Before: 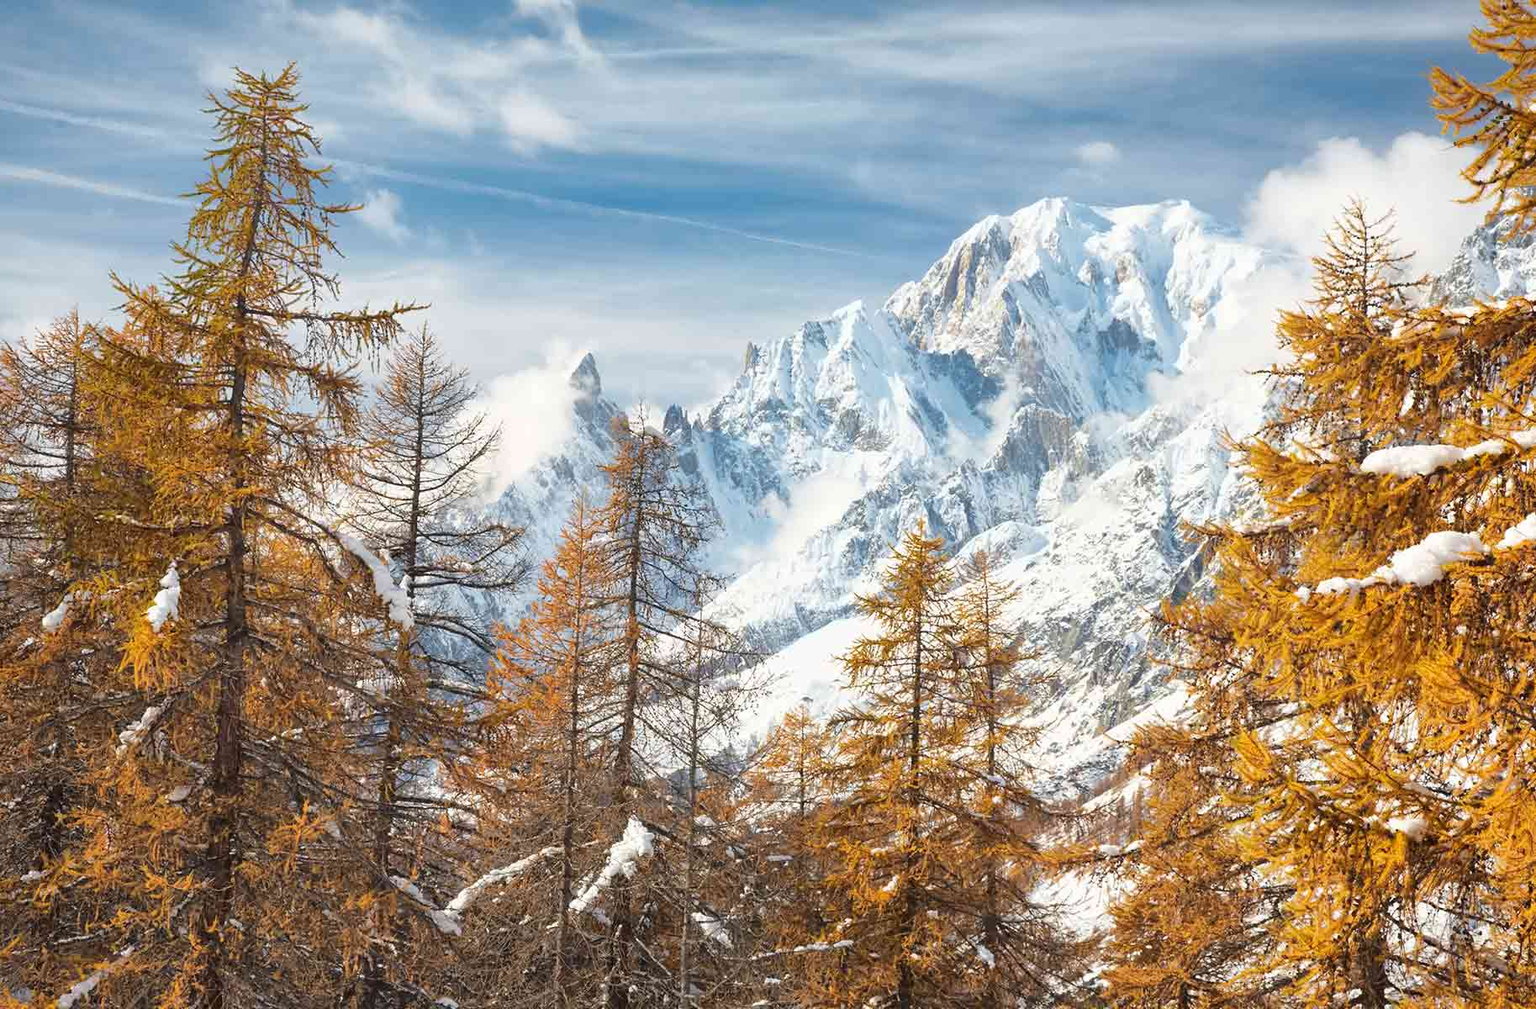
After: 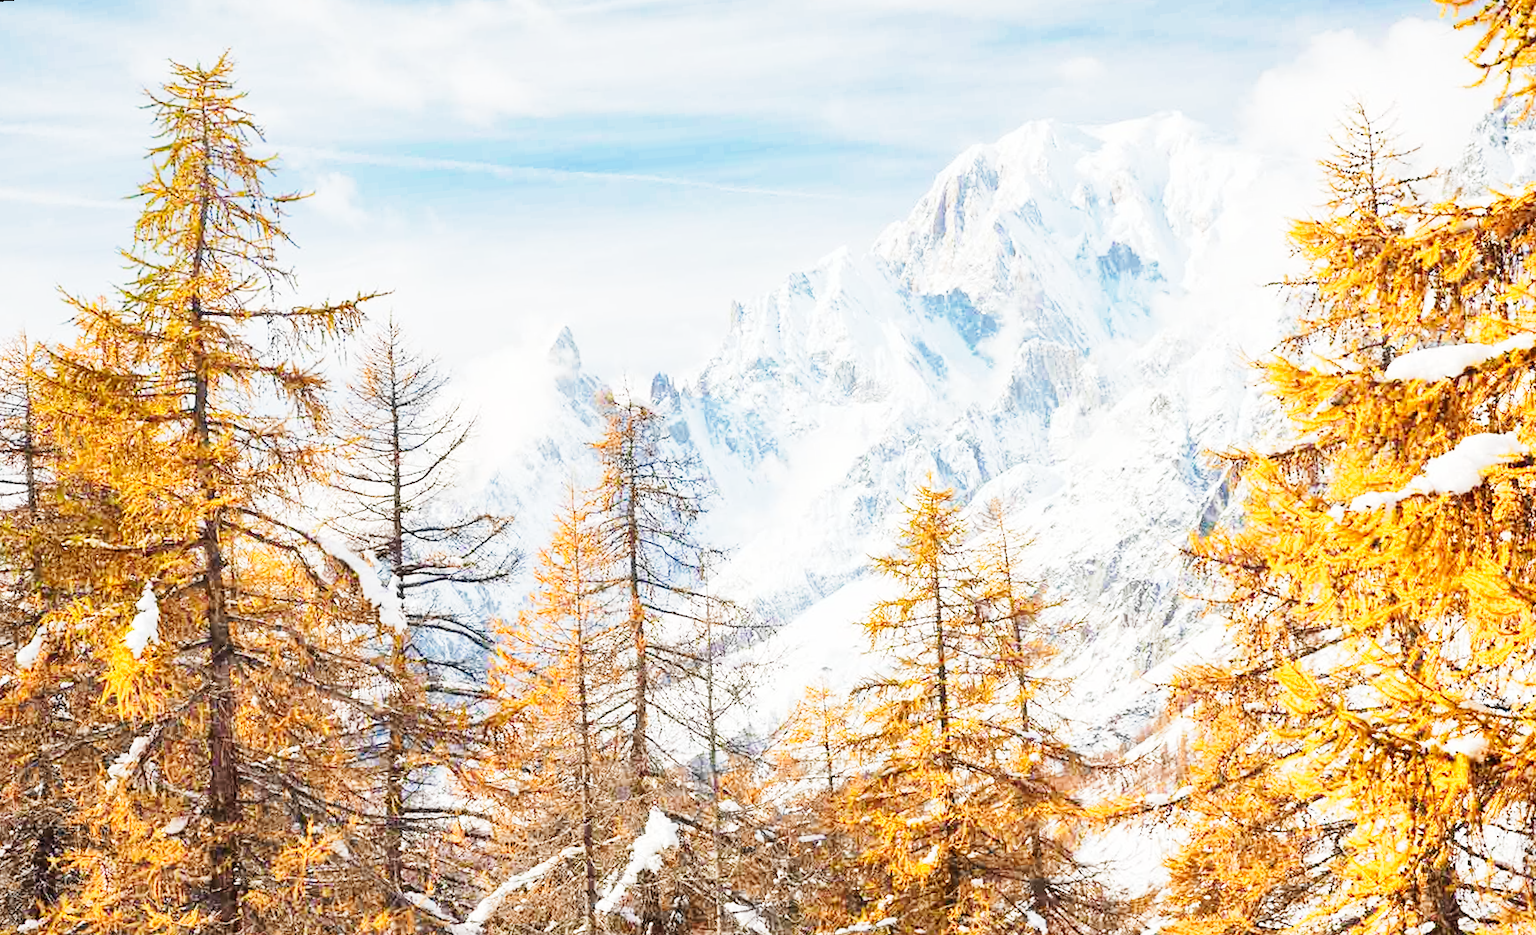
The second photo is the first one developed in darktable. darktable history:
tone curve: curves: ch0 [(0, 0) (0.003, 0.003) (0.011, 0.012) (0.025, 0.027) (0.044, 0.048) (0.069, 0.074) (0.1, 0.117) (0.136, 0.177) (0.177, 0.246) (0.224, 0.324) (0.277, 0.422) (0.335, 0.531) (0.399, 0.633) (0.468, 0.733) (0.543, 0.824) (0.623, 0.895) (0.709, 0.938) (0.801, 0.961) (0.898, 0.98) (1, 1)], preserve colors none
rotate and perspective: rotation -5°, crop left 0.05, crop right 0.952, crop top 0.11, crop bottom 0.89
